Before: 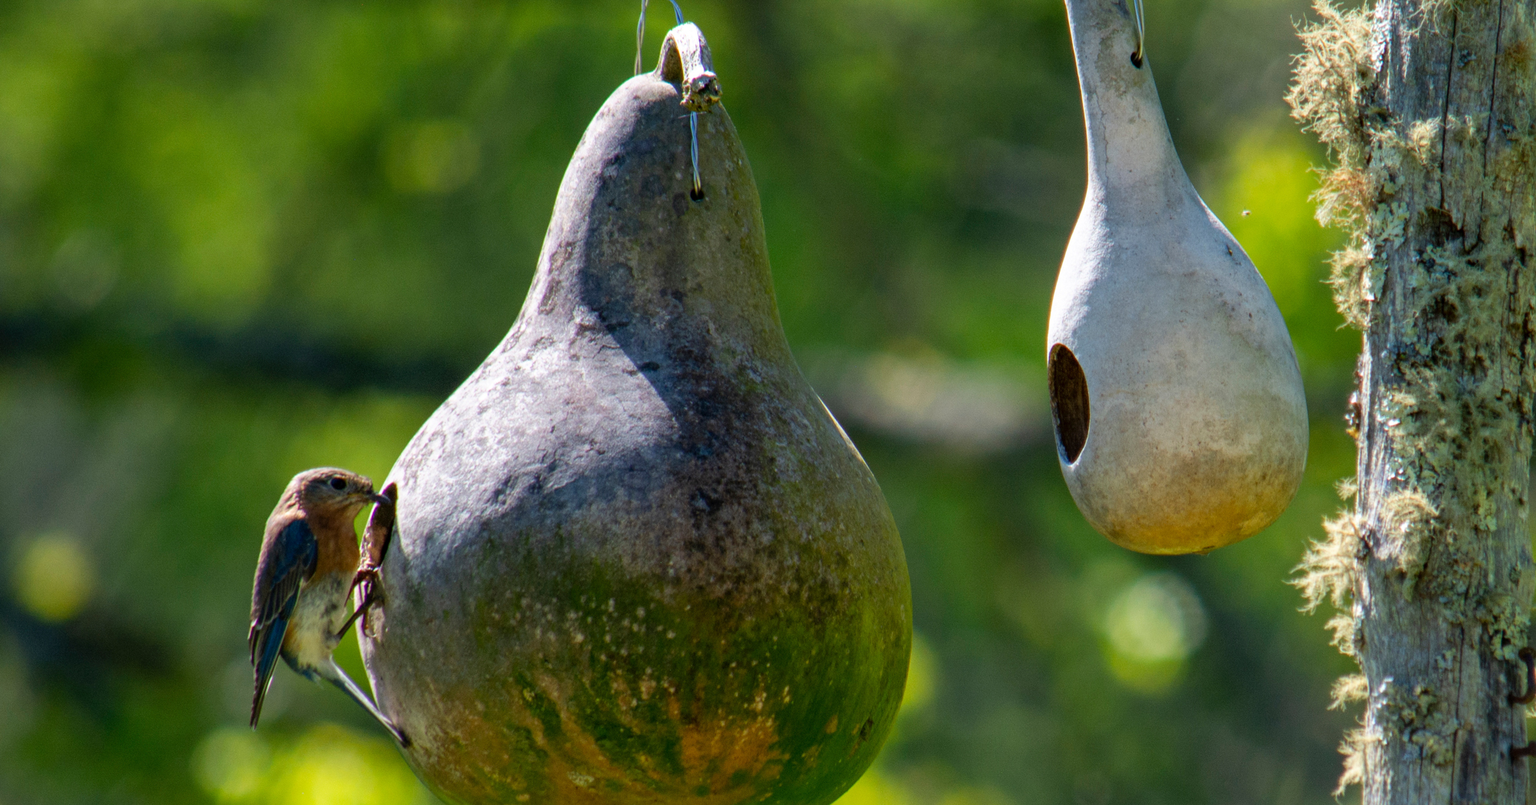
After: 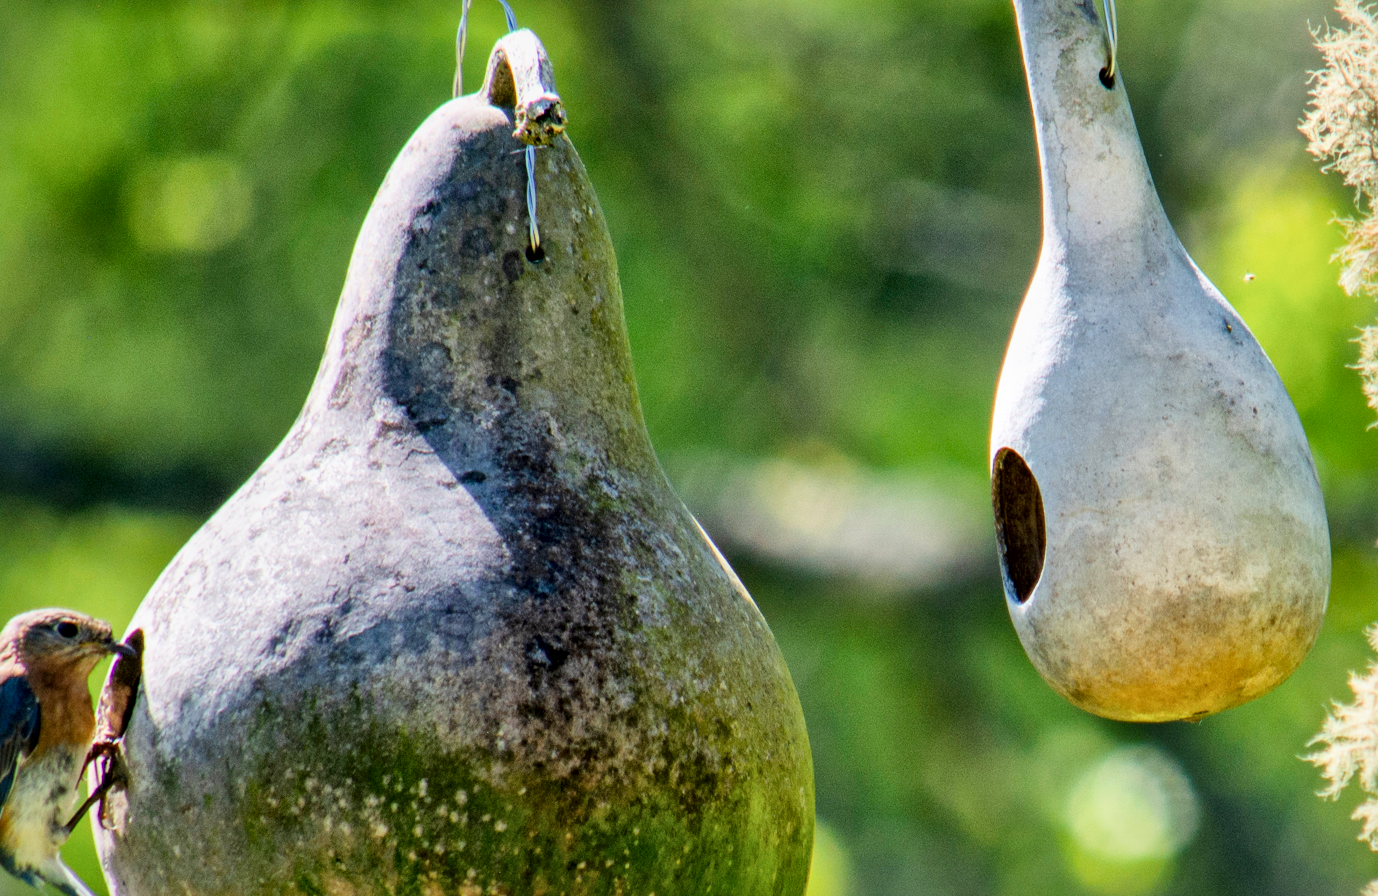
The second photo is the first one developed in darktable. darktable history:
filmic rgb: black relative exposure -7.09 EV, white relative exposure 5.39 EV, hardness 3.02, contrast in shadows safe
crop: left 18.691%, right 12.367%, bottom 14.432%
local contrast: mode bilateral grid, contrast 21, coarseness 50, detail 172%, midtone range 0.2
exposure: black level correction 0, exposure 1.095 EV, compensate highlight preservation false
